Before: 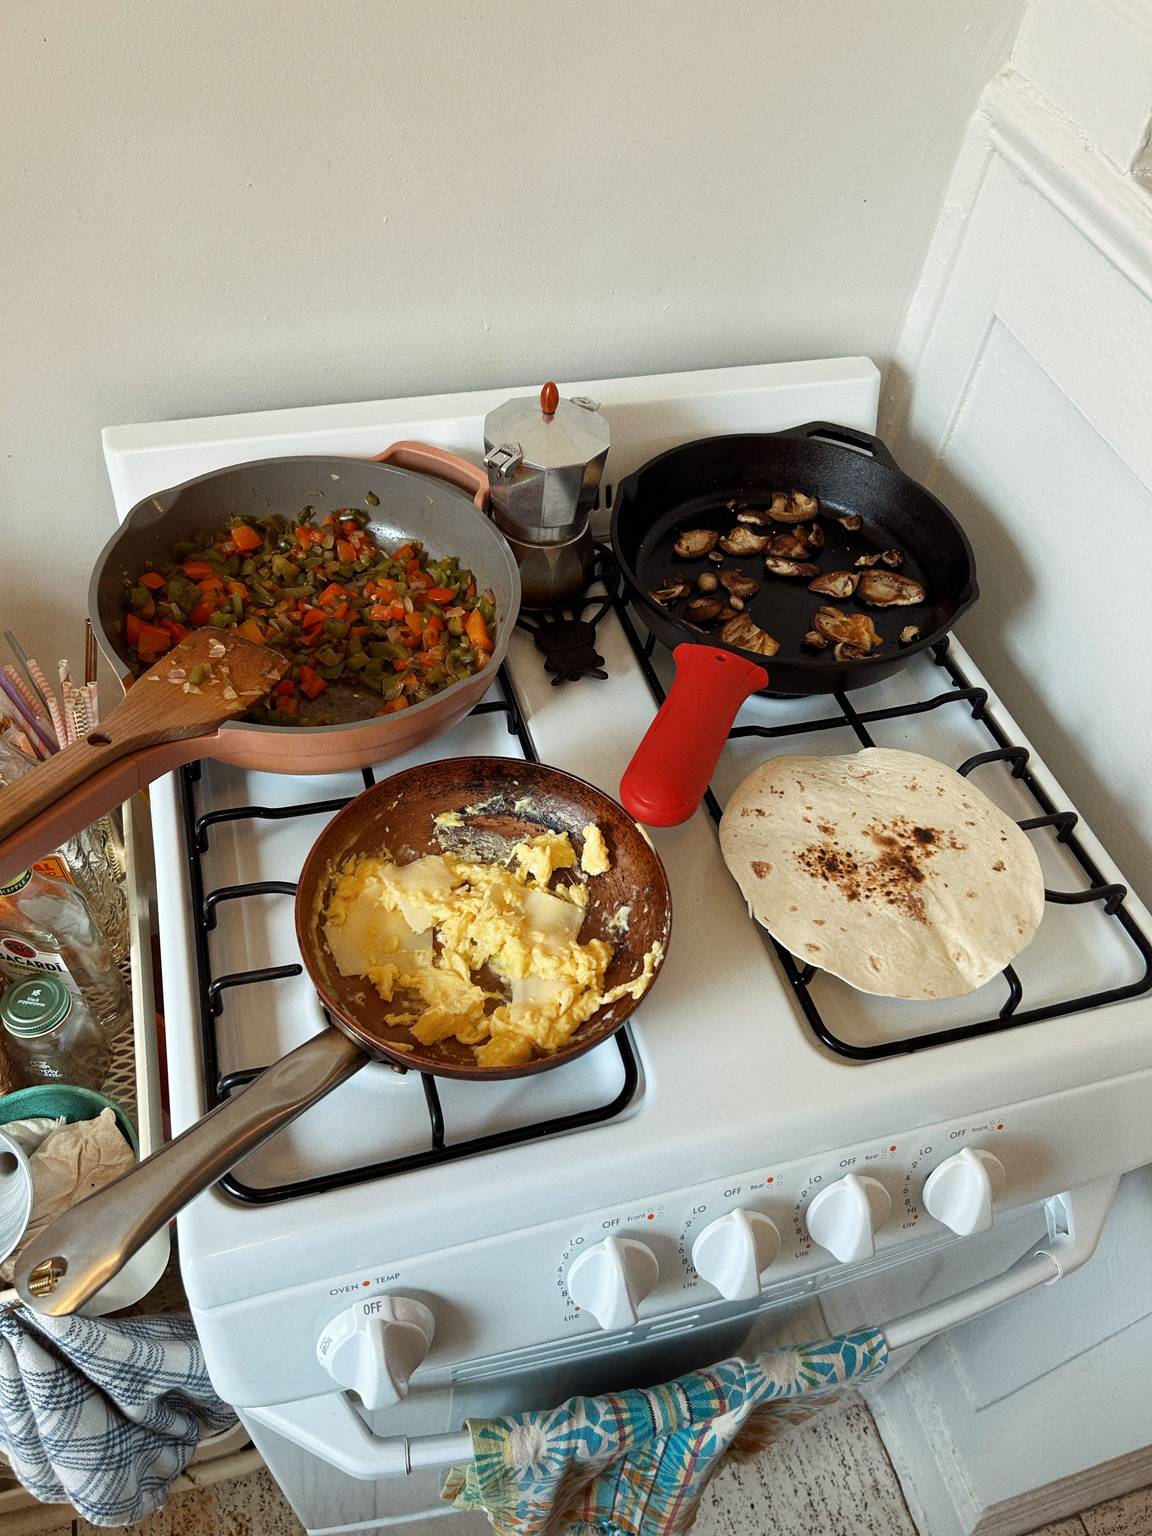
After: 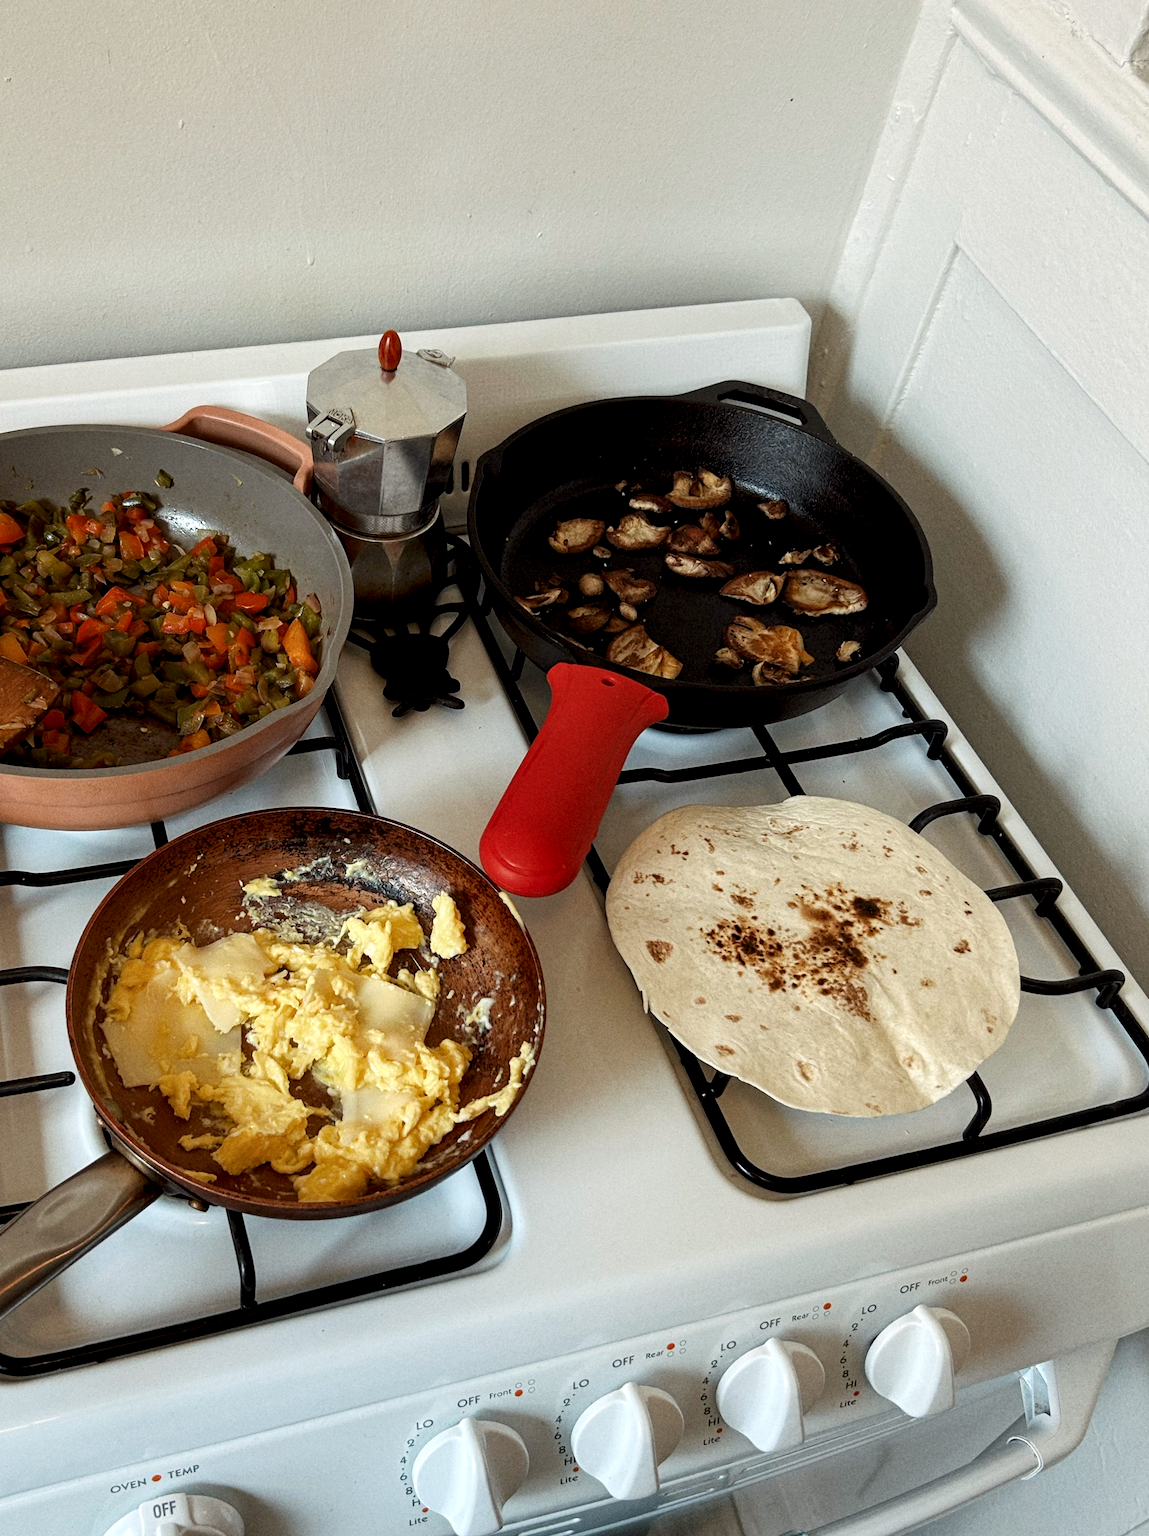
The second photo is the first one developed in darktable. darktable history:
local contrast: highlights 29%, shadows 76%, midtone range 0.743
crop and rotate: left 21.138%, top 7.99%, right 0.47%, bottom 13.449%
